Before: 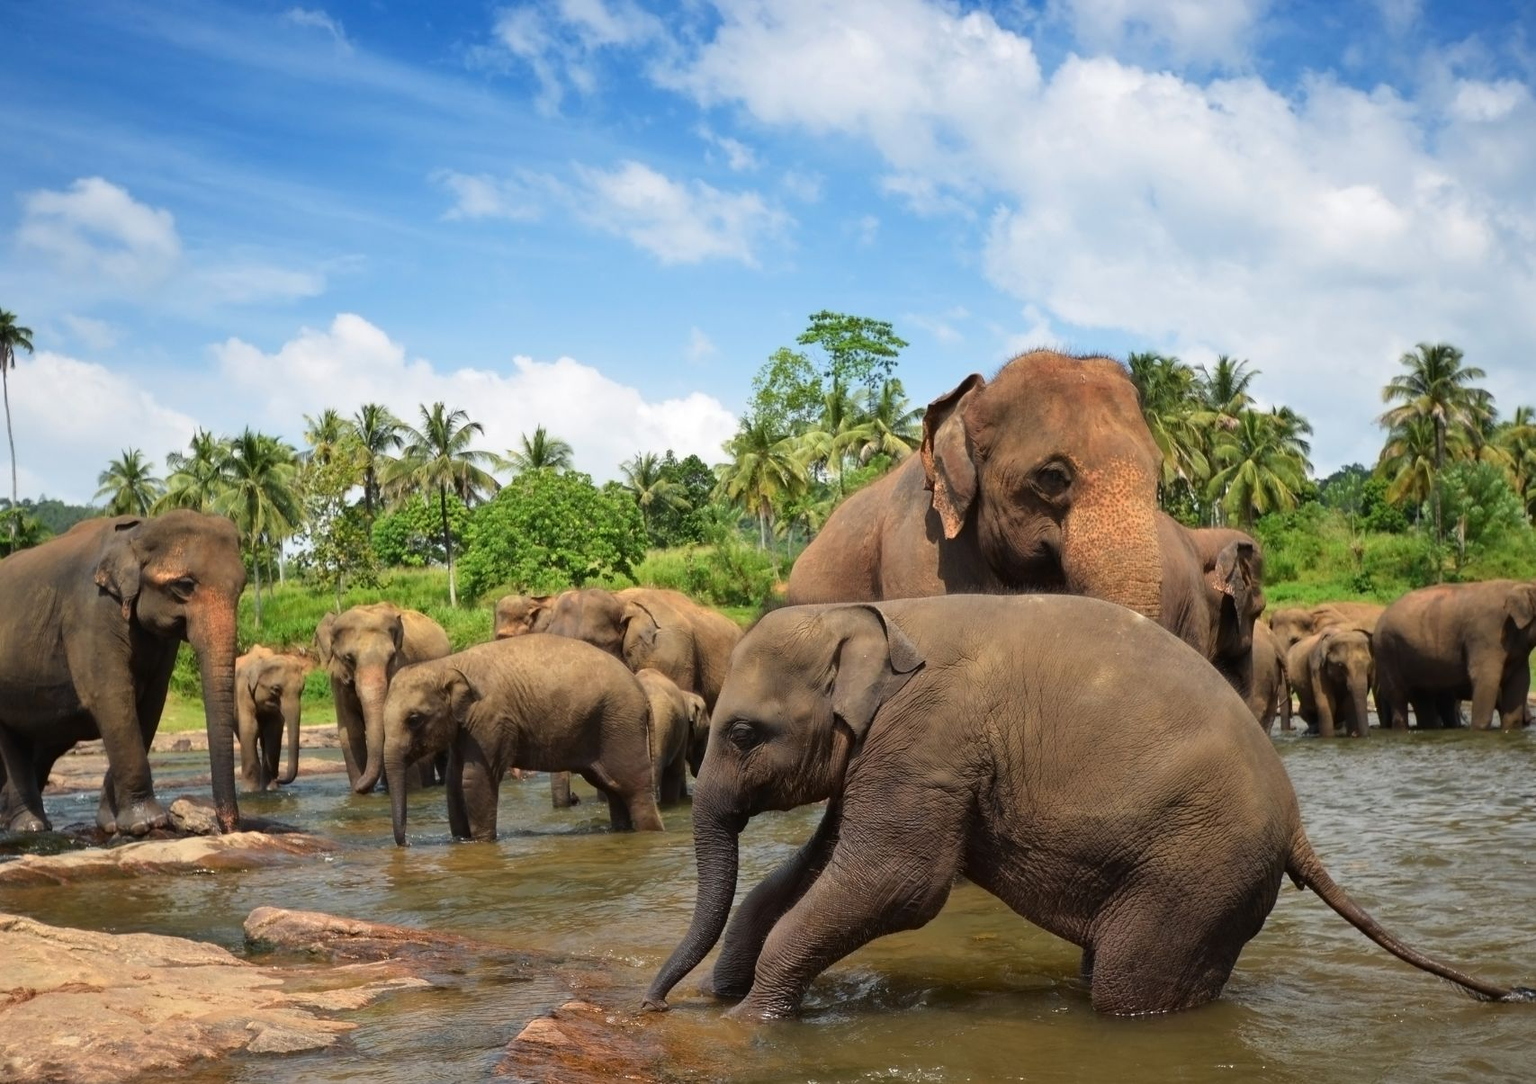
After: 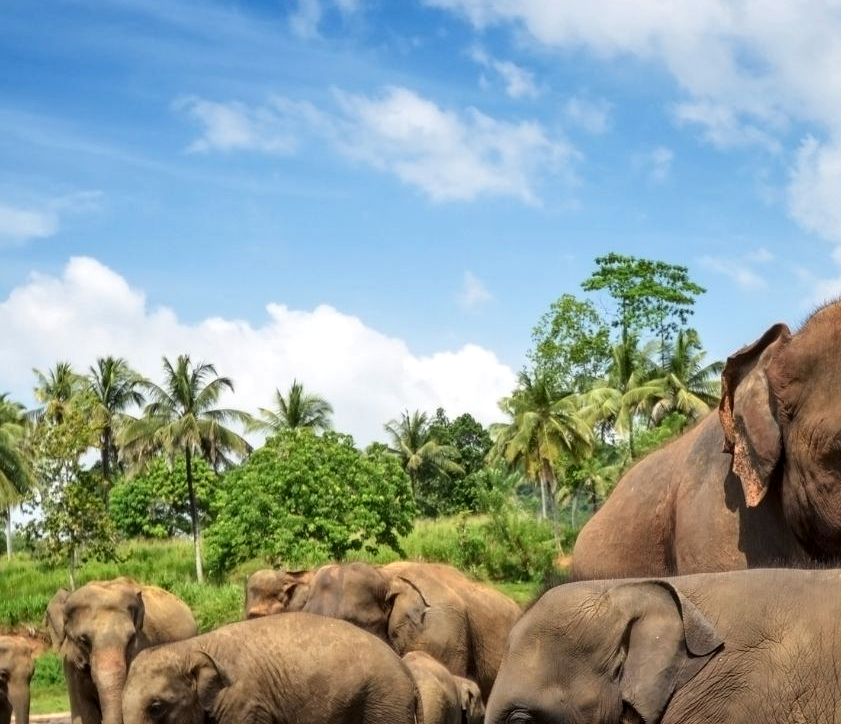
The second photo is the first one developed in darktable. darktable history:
local contrast: detail 130%
crop: left 17.835%, top 7.675%, right 32.881%, bottom 32.213%
